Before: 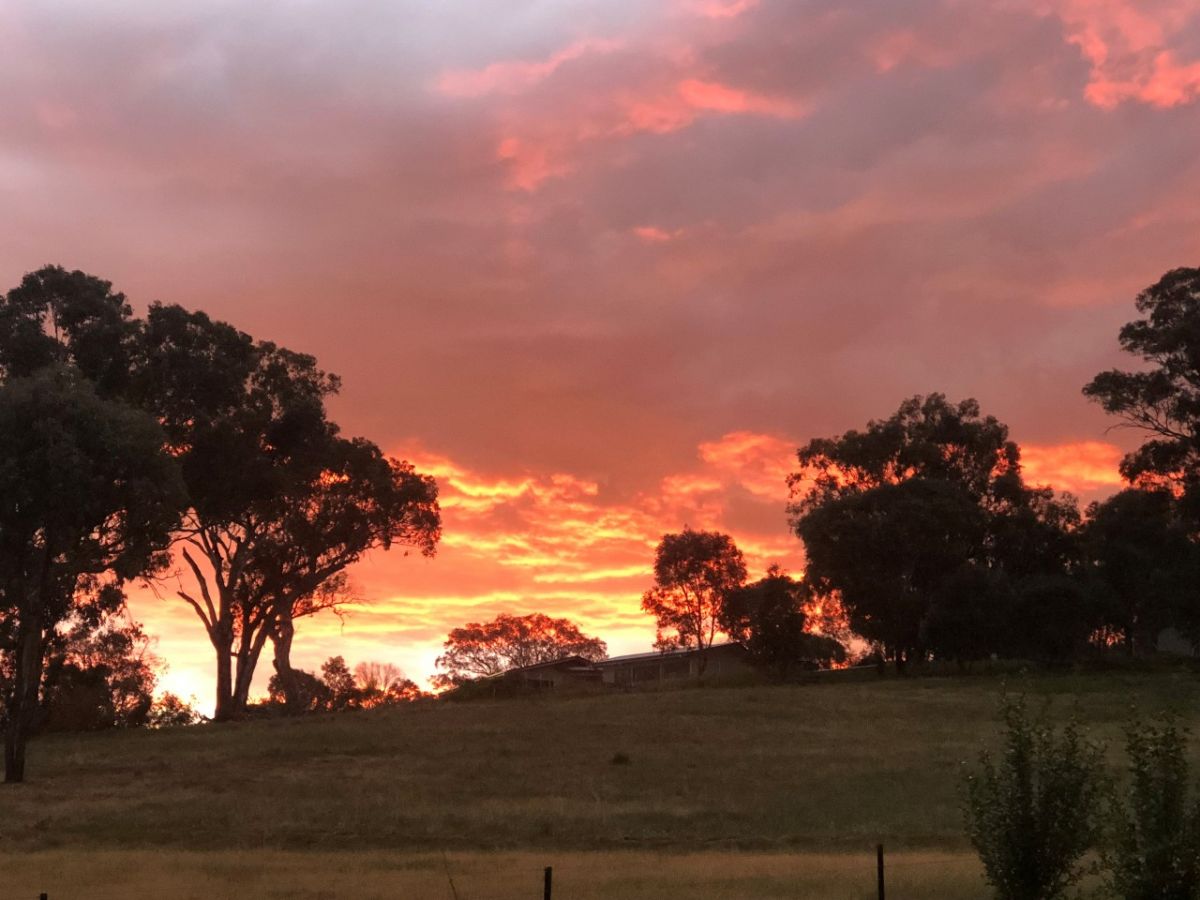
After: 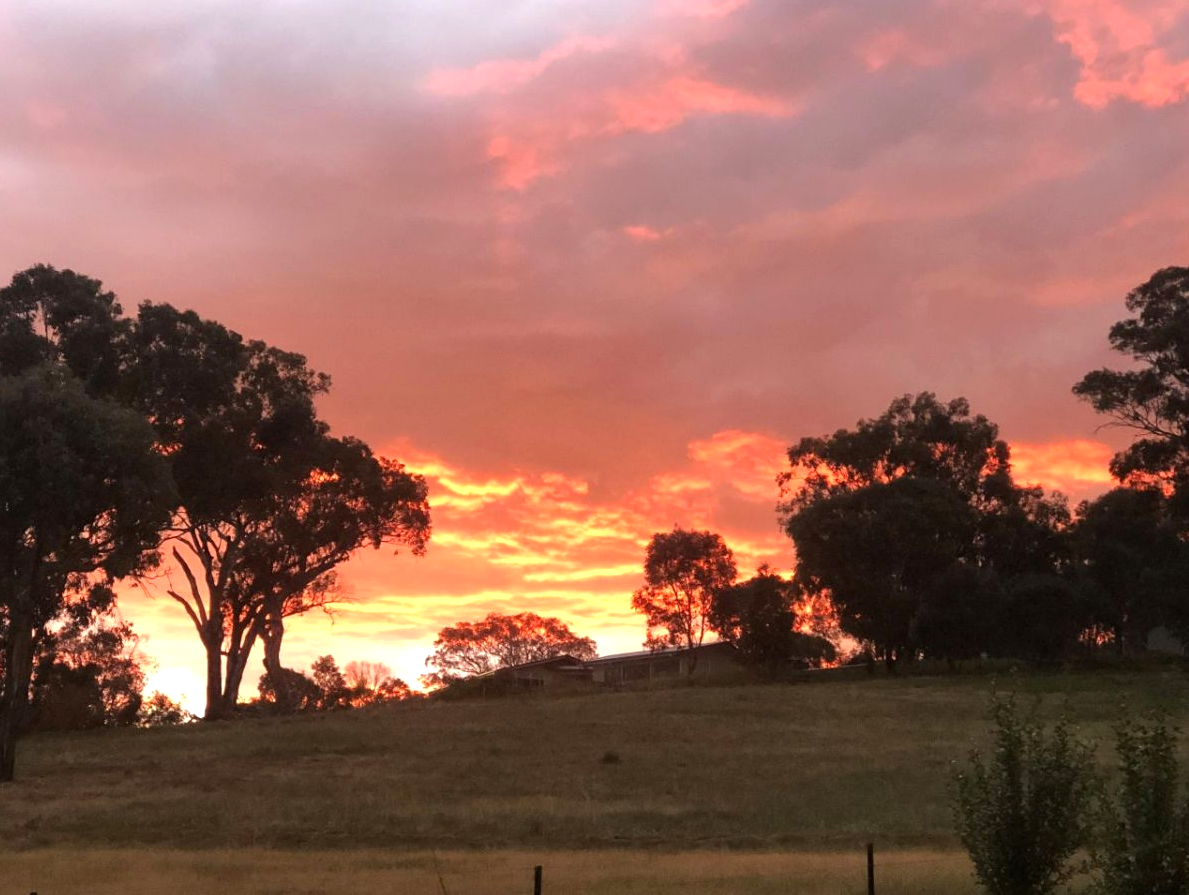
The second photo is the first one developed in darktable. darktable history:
crop and rotate: left 0.836%, top 0.169%, bottom 0.287%
exposure: black level correction 0, exposure 0.396 EV, compensate highlight preservation false
tone equalizer: edges refinement/feathering 500, mask exposure compensation -1.57 EV, preserve details no
